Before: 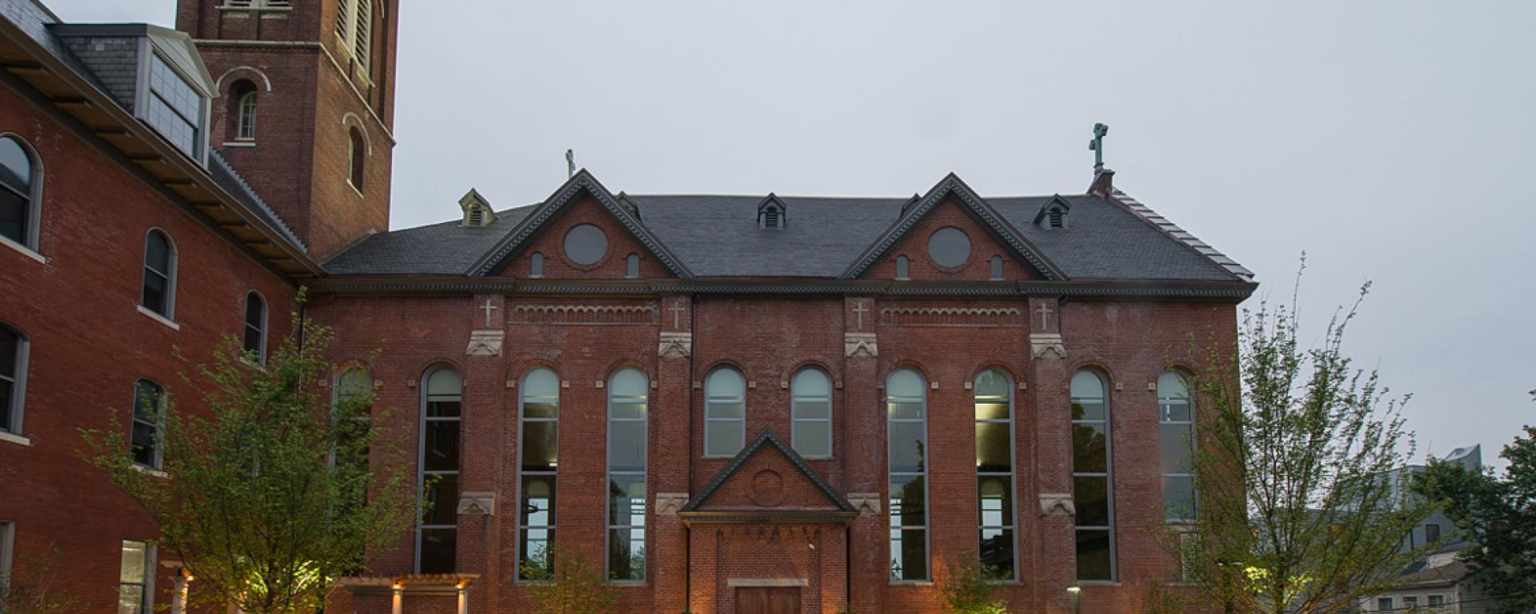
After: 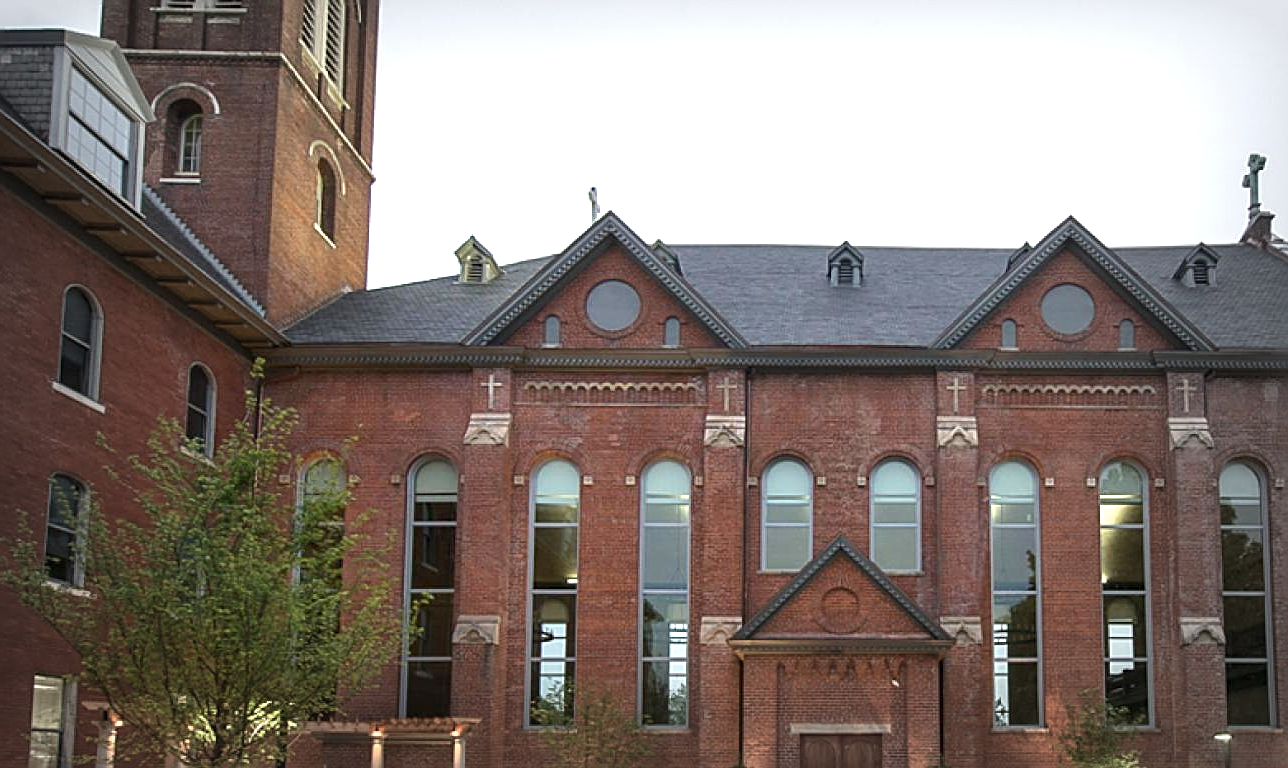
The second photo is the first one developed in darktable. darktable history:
vignetting: fall-off start 53.18%, automatic ratio true, width/height ratio 1.317, shape 0.215, unbound false
crop and rotate: left 6.237%, right 26.652%
exposure: exposure 1.273 EV, compensate highlight preservation false
sharpen: on, module defaults
